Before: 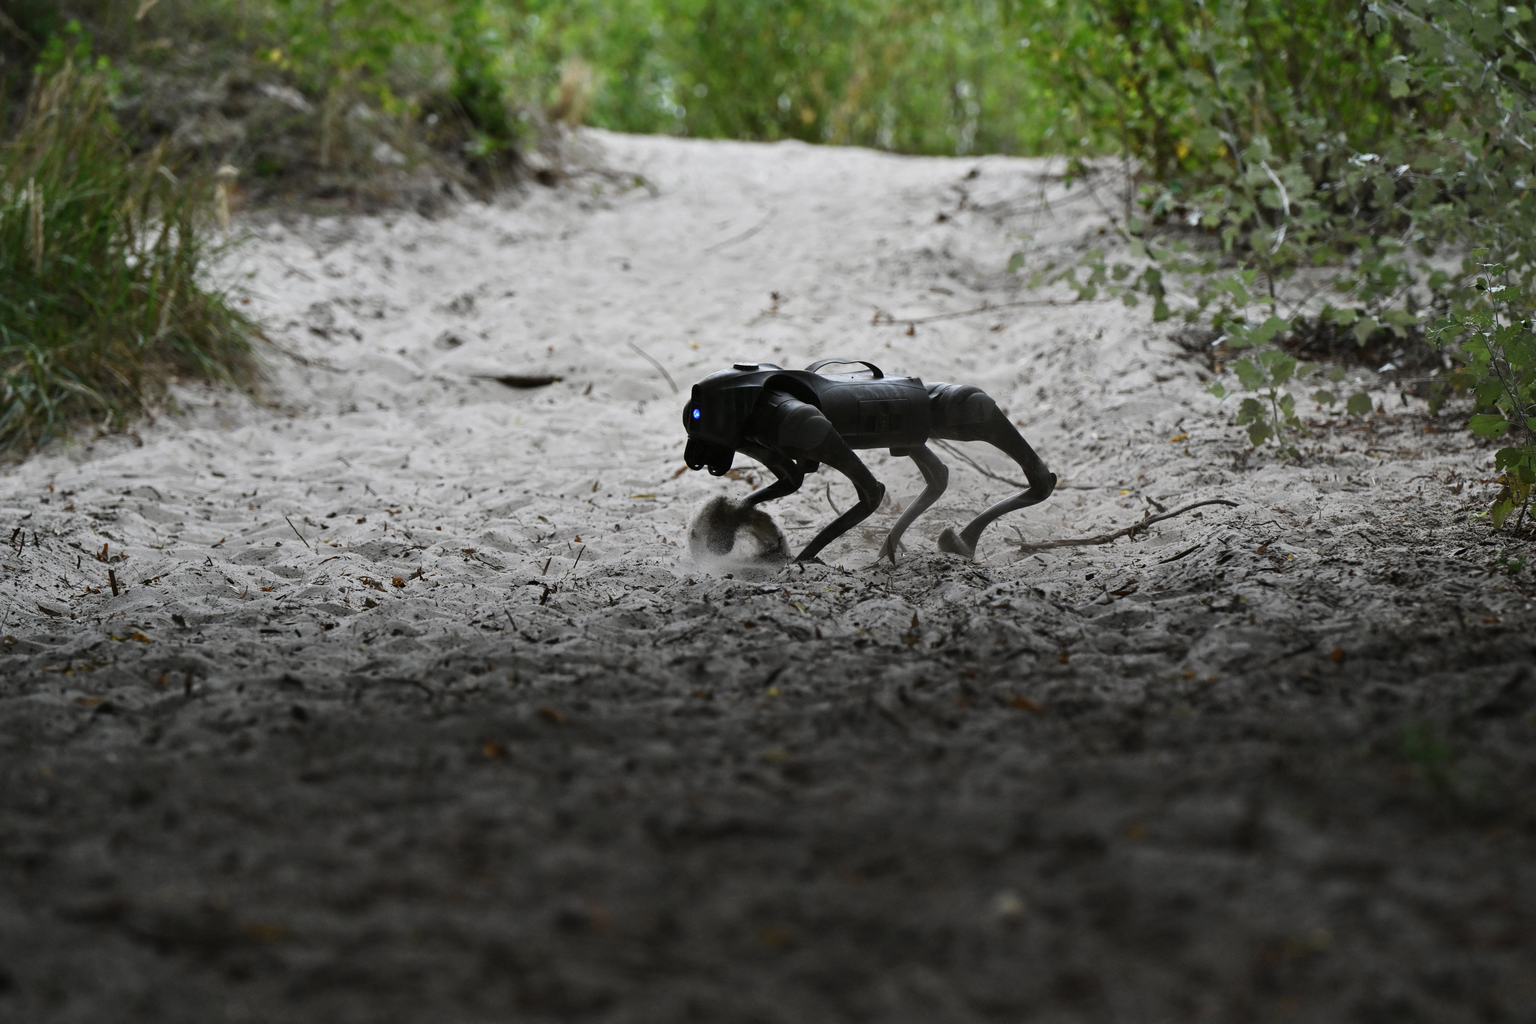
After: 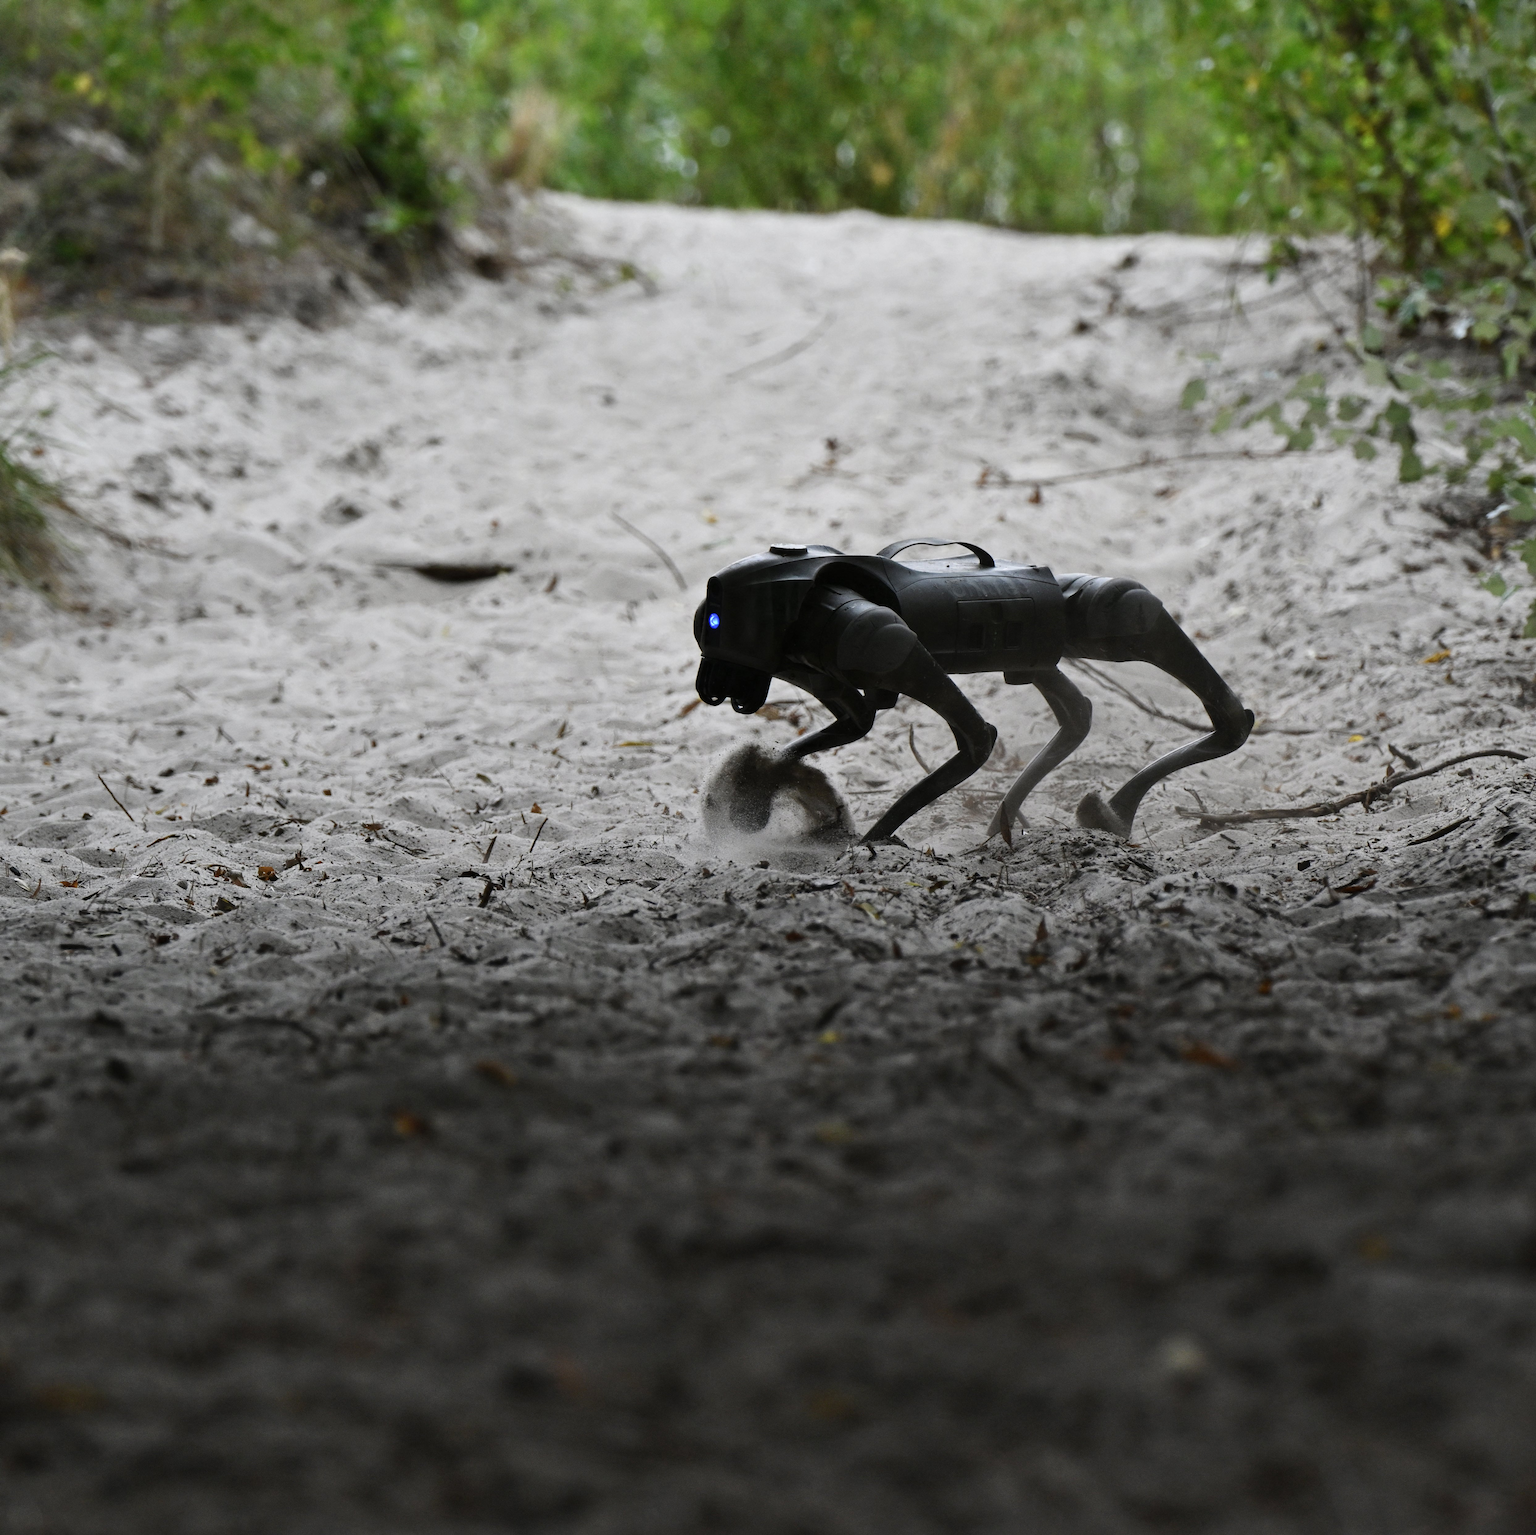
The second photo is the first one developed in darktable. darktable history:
crop and rotate: left 14.358%, right 18.954%
